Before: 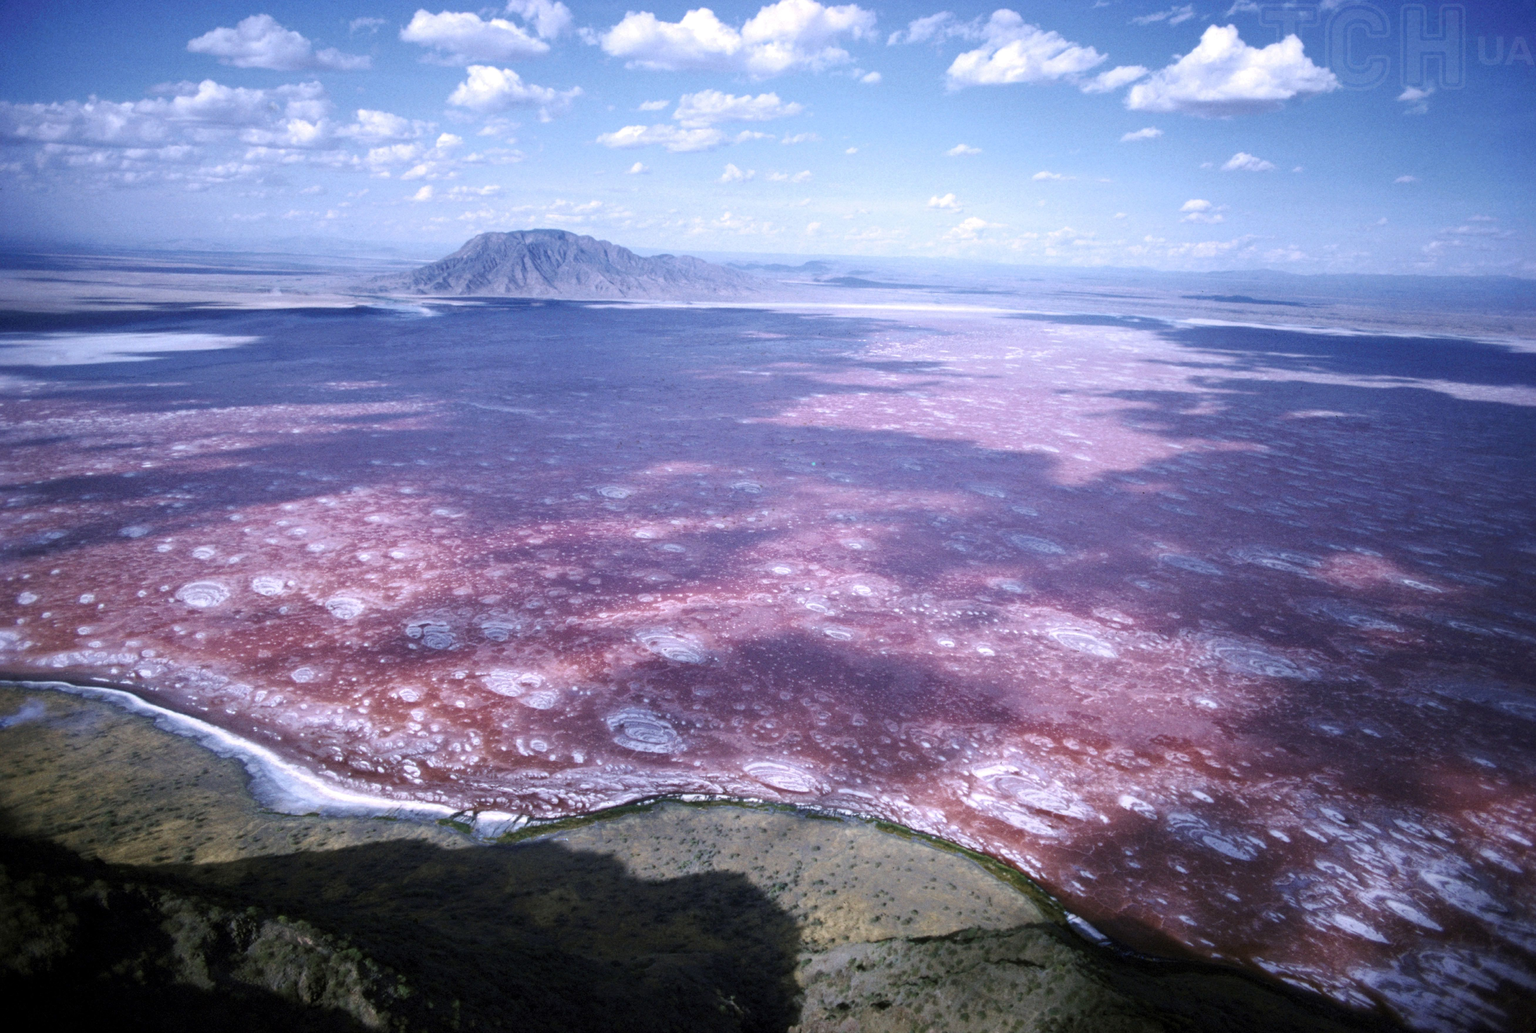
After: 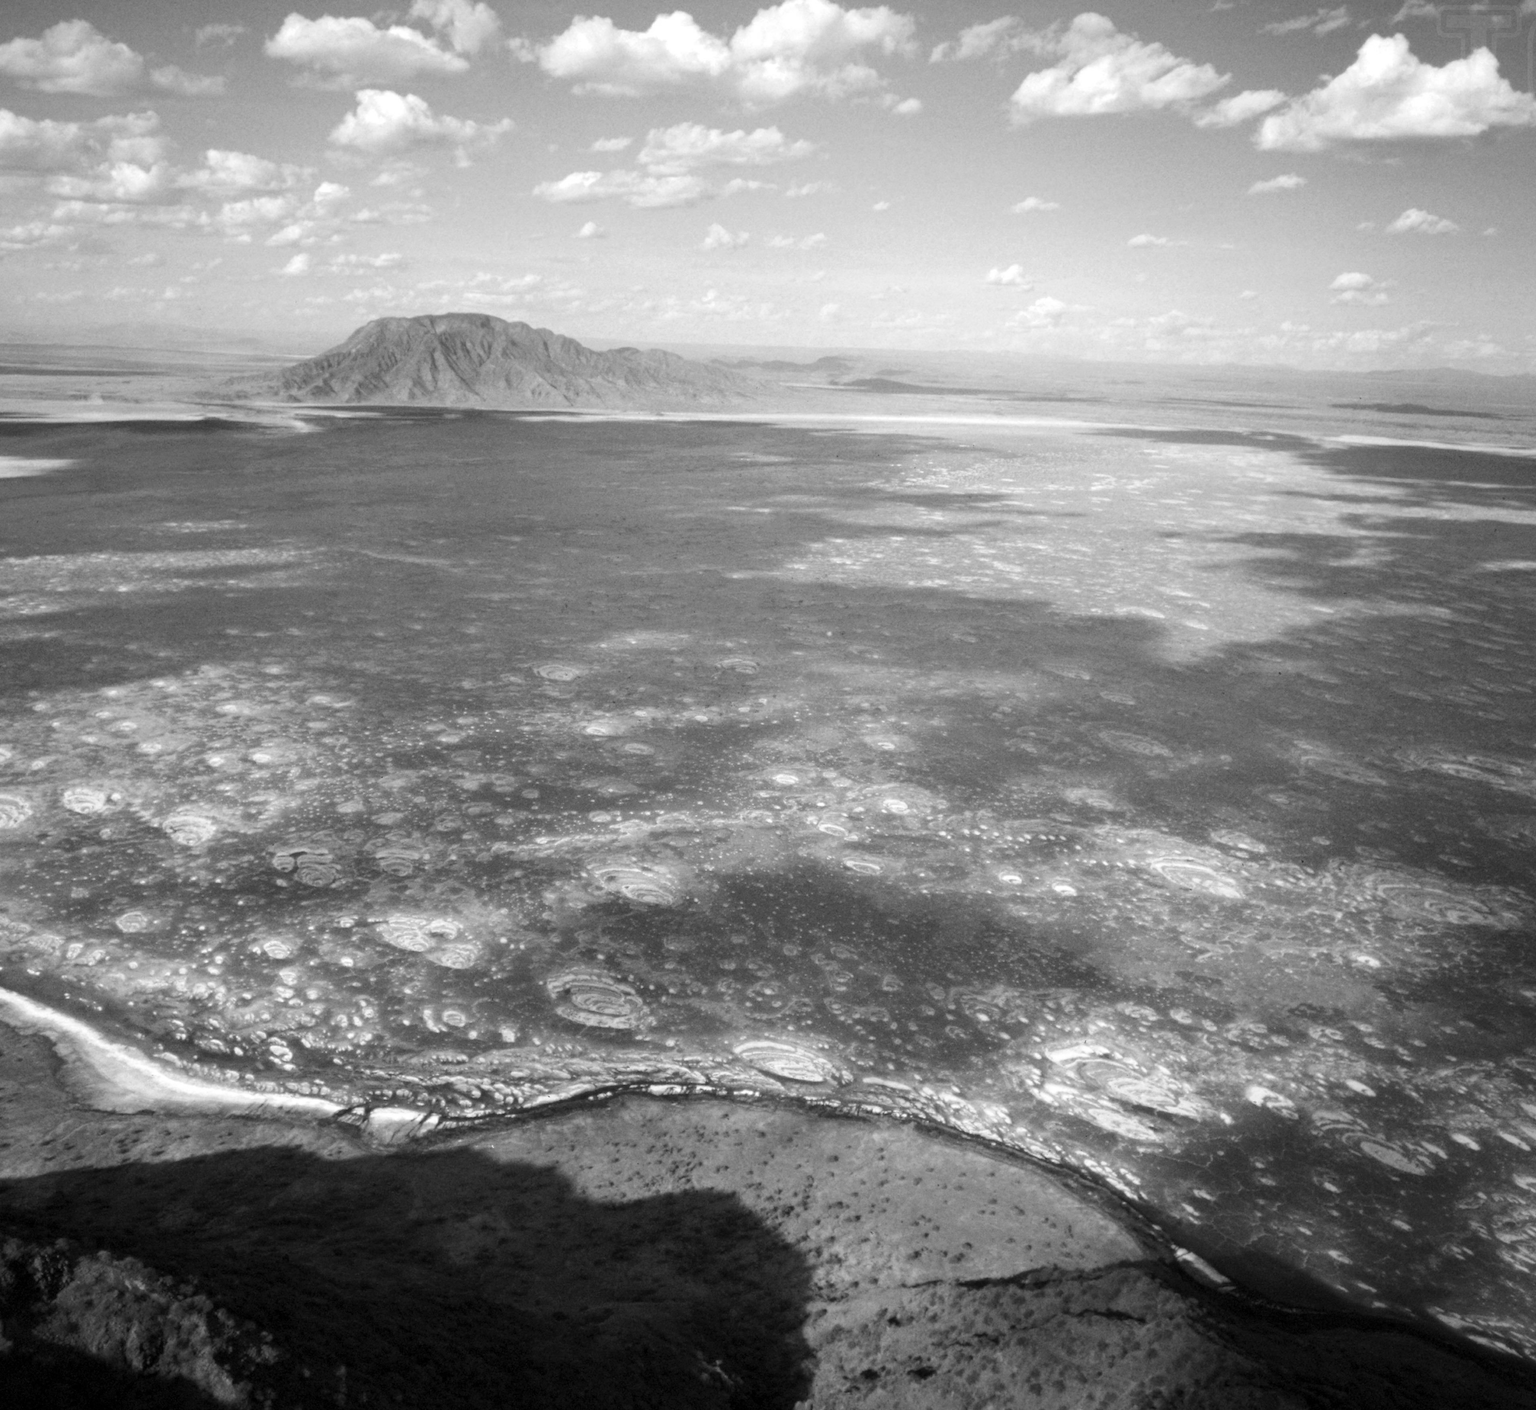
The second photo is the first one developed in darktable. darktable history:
monochrome: a 16.01, b -2.65, highlights 0.52
crop: left 13.443%, right 13.31%
